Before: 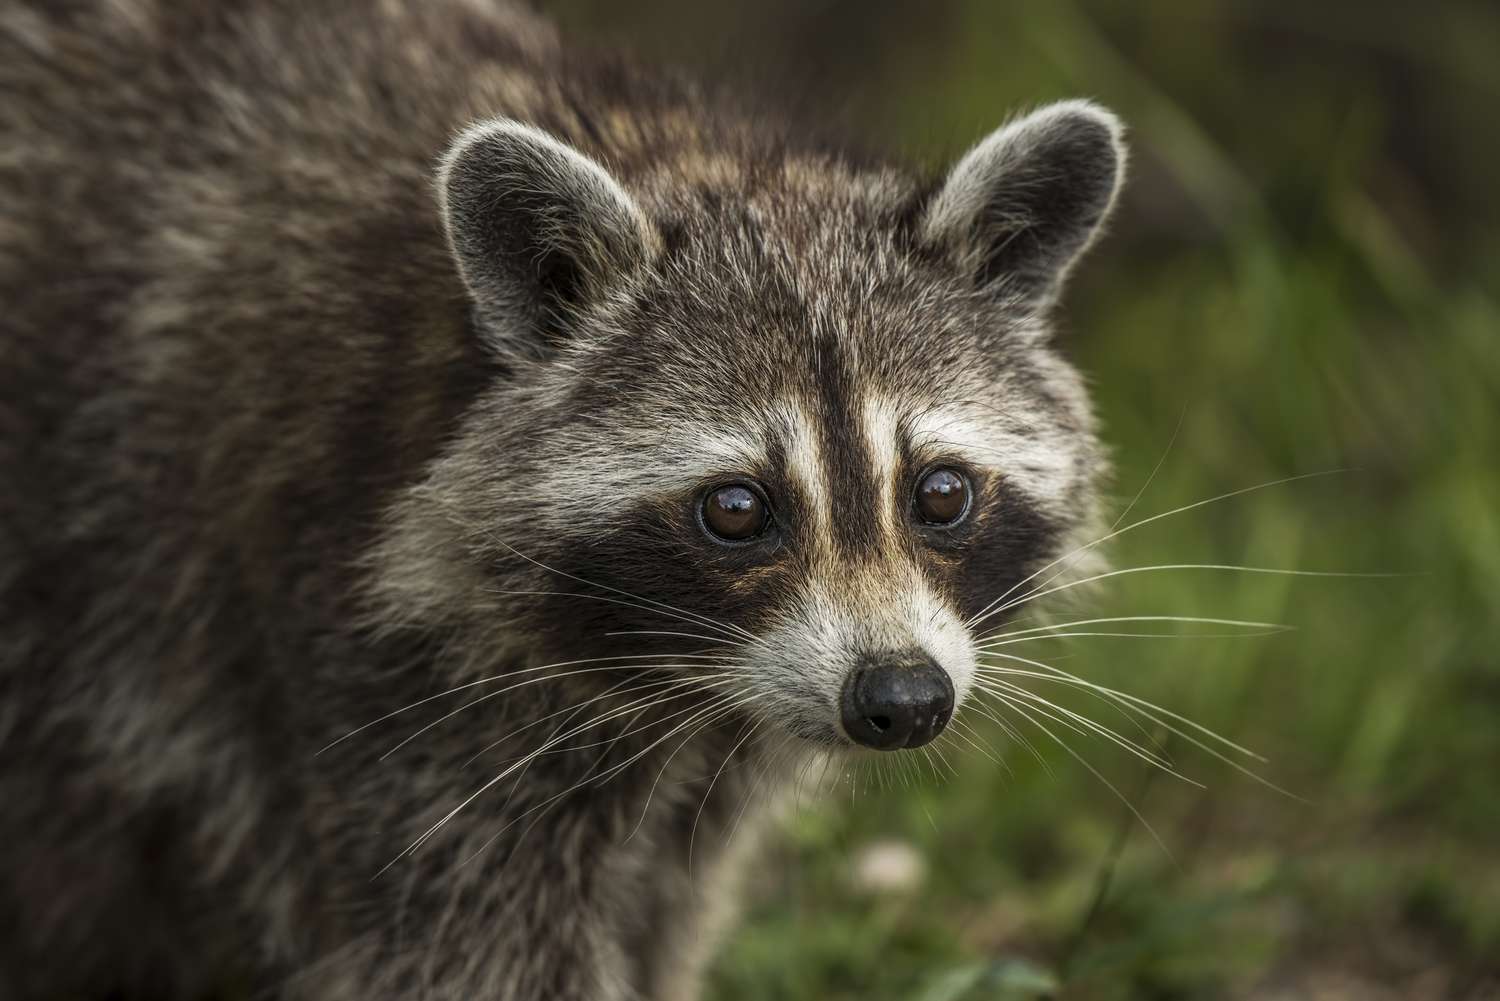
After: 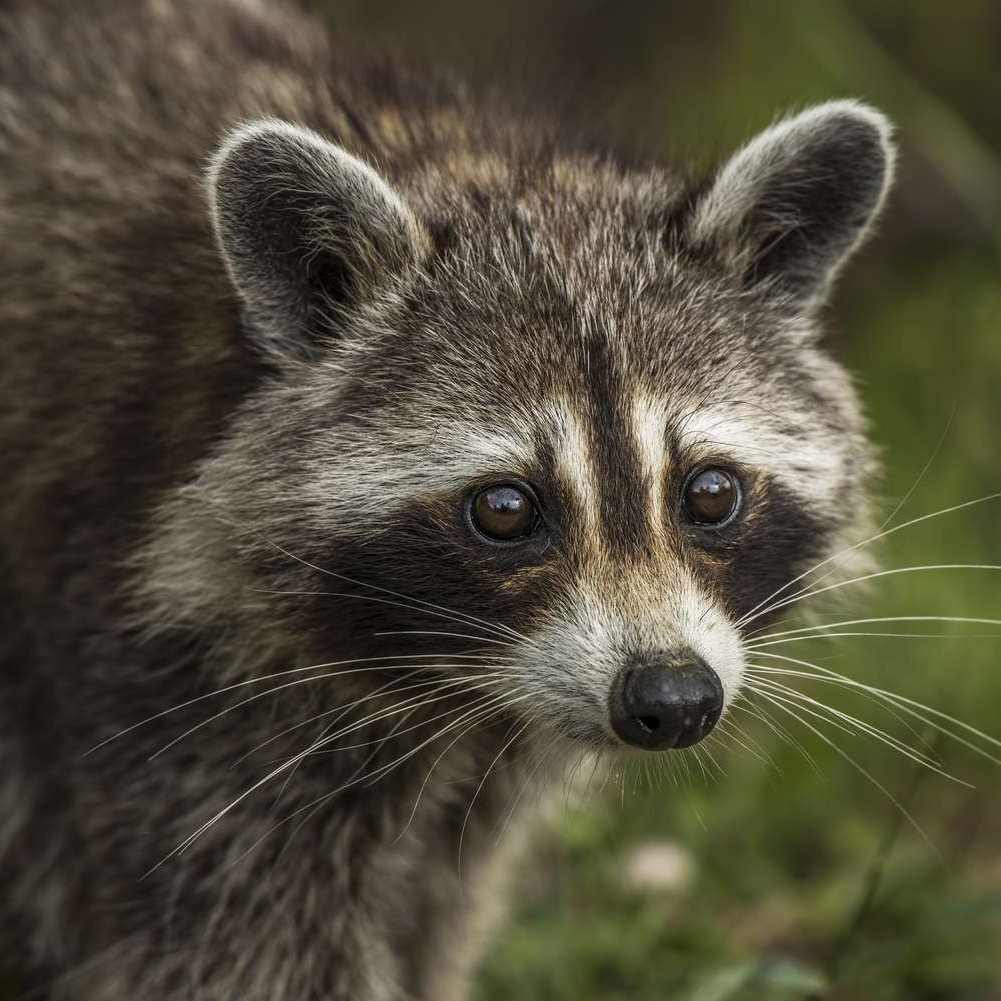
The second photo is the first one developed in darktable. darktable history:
crop: left 15.434%, right 17.807%
